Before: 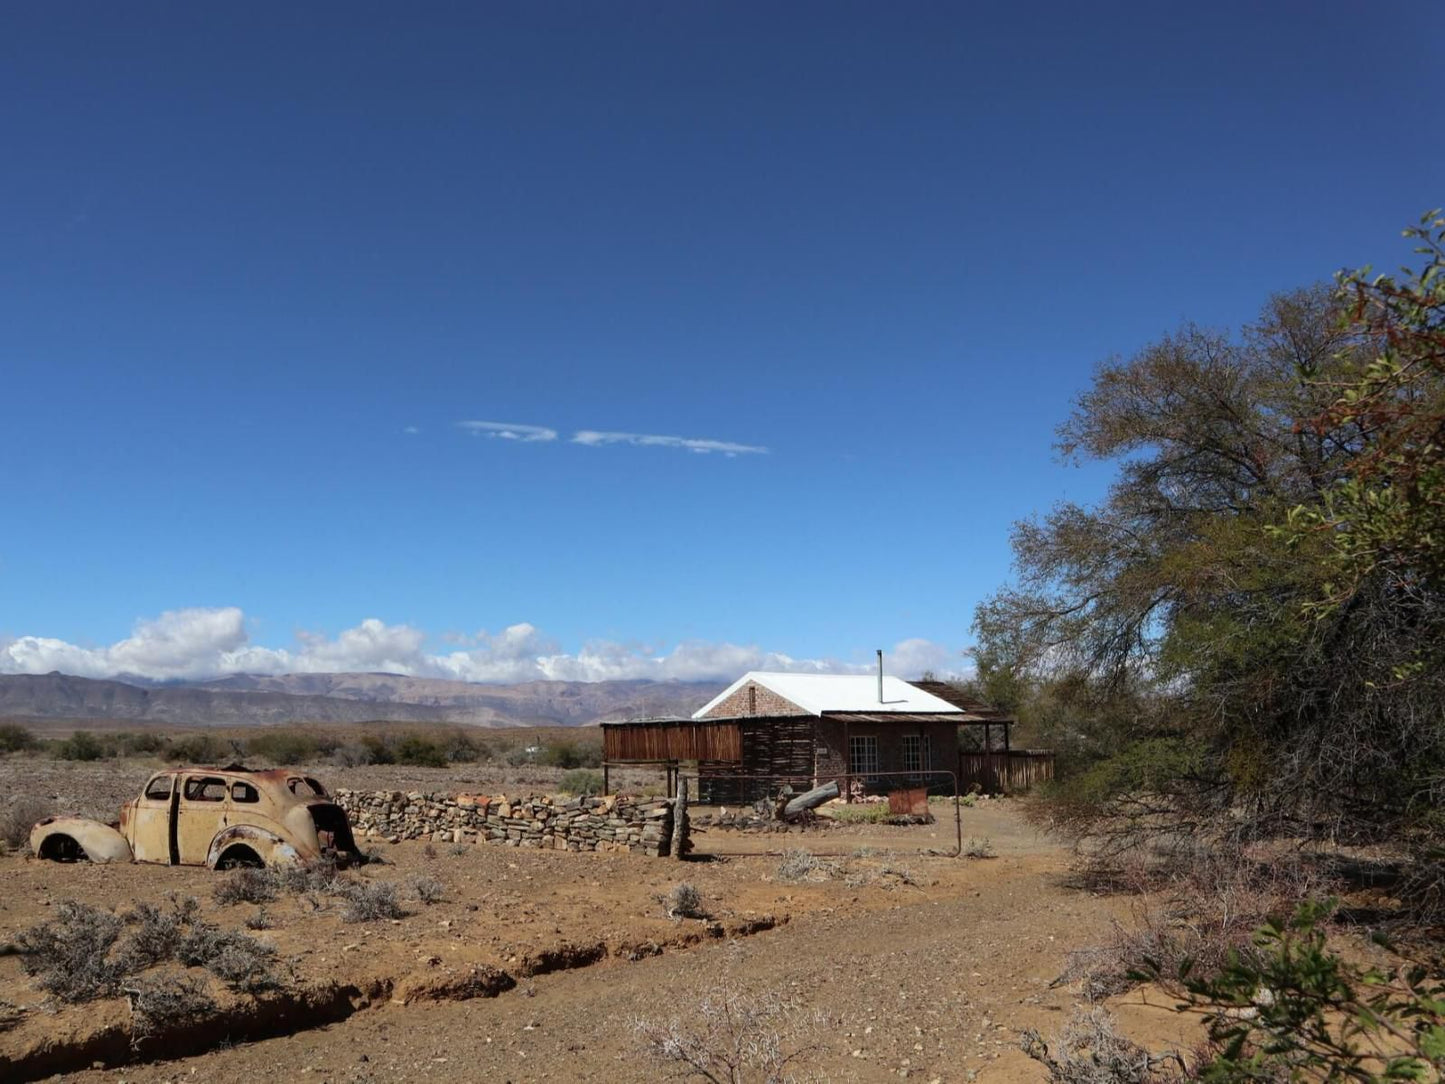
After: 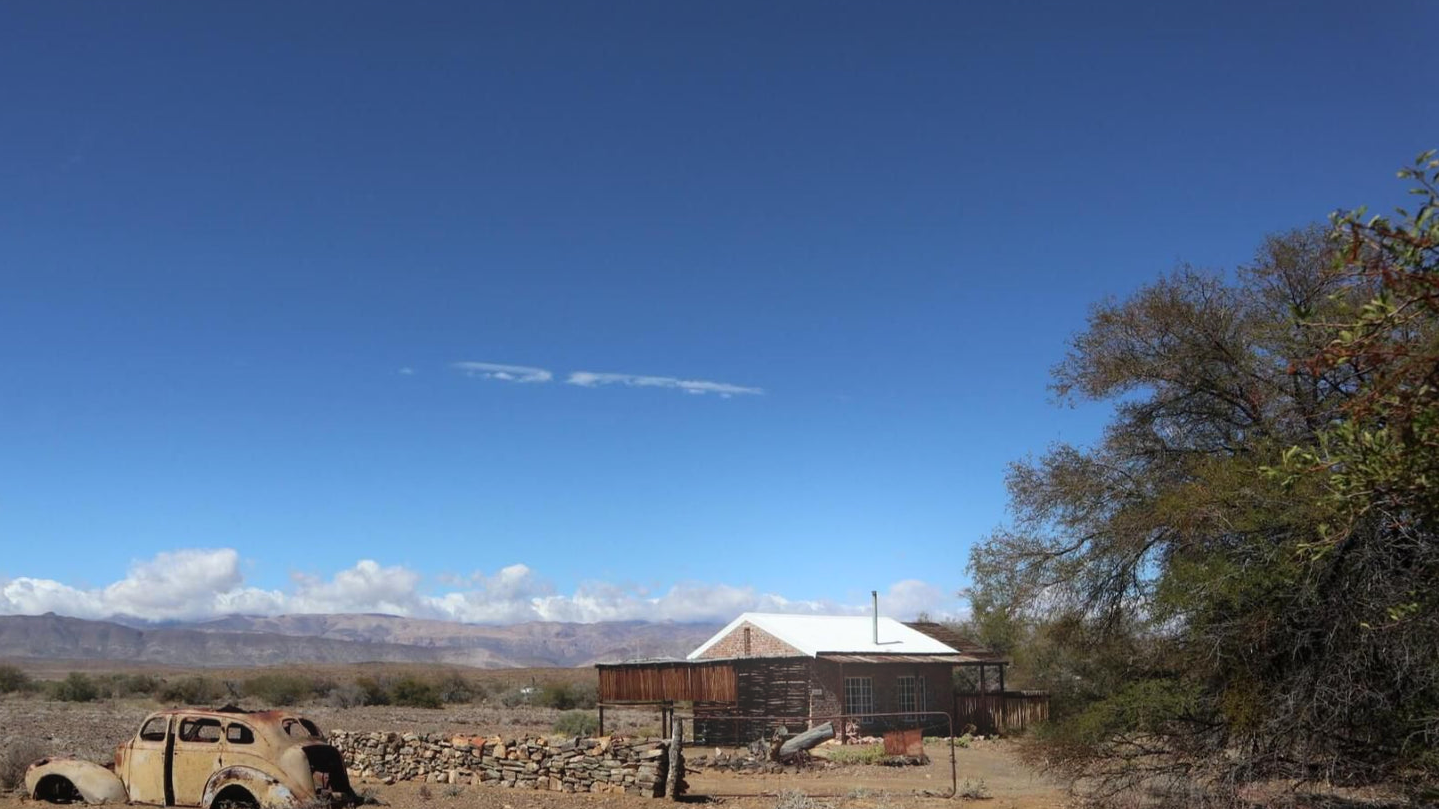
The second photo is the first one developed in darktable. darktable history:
crop: left 0.387%, top 5.469%, bottom 19.809%
bloom: on, module defaults
